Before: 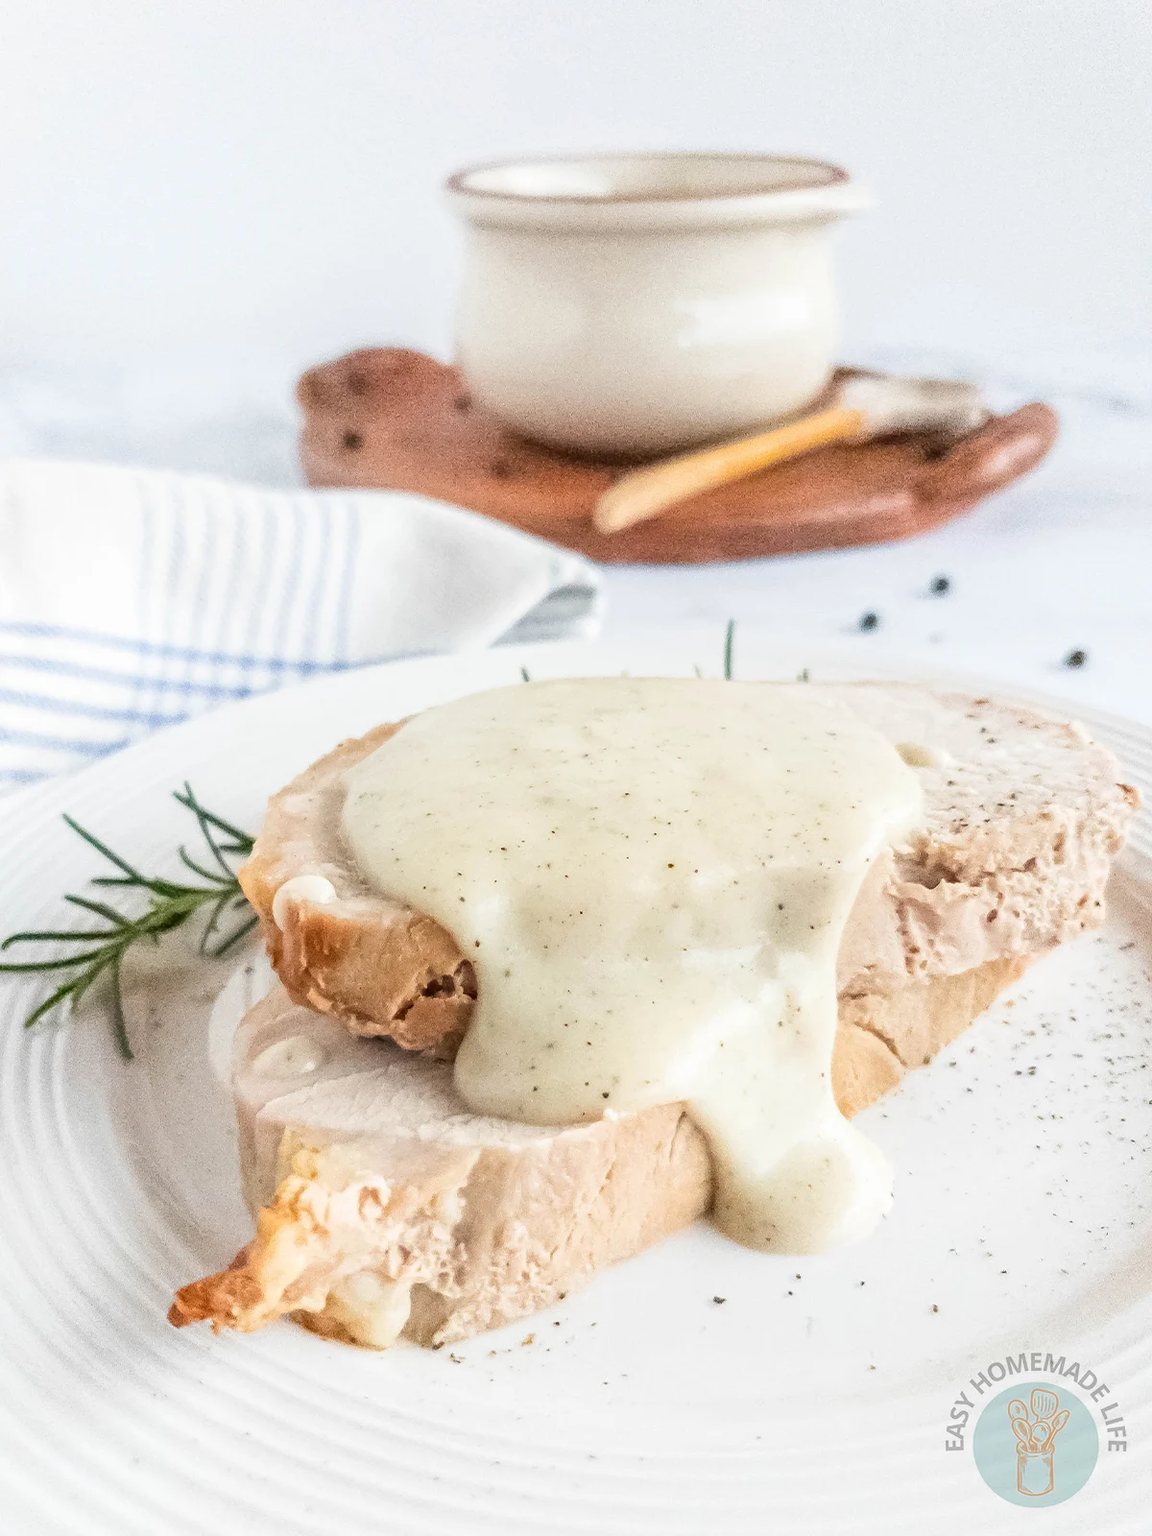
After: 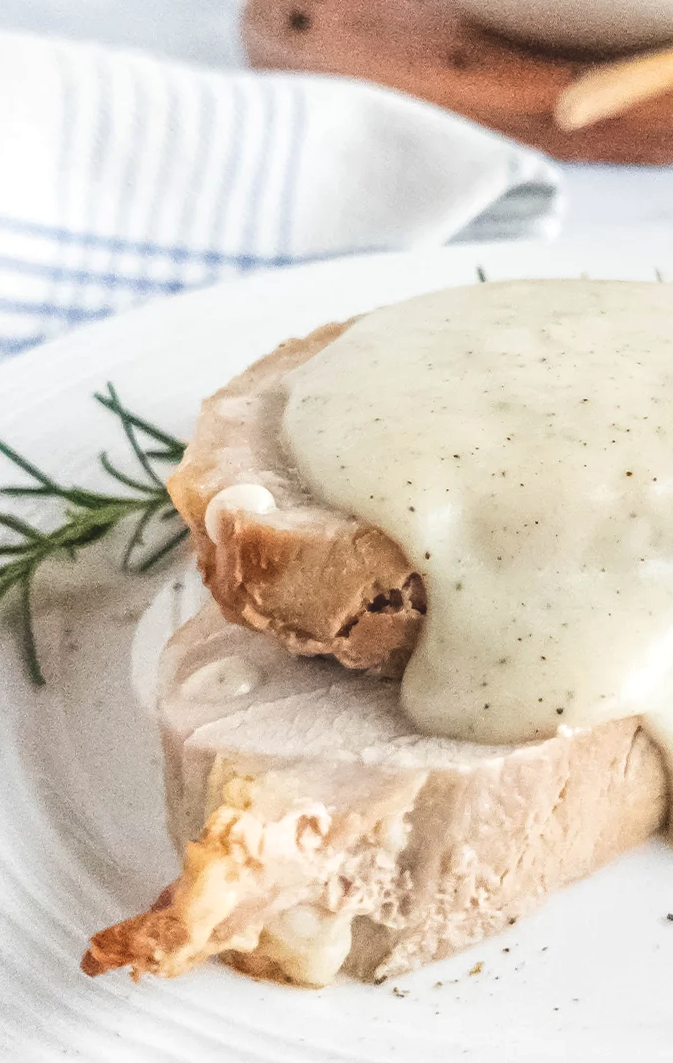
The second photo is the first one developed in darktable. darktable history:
local contrast: detail 130%
crop: left 8.966%, top 23.852%, right 34.699%, bottom 4.703%
rotate and perspective: rotation 0.679°, lens shift (horizontal) 0.136, crop left 0.009, crop right 0.991, crop top 0.078, crop bottom 0.95
exposure: black level correction -0.023, exposure -0.039 EV, compensate highlight preservation false
